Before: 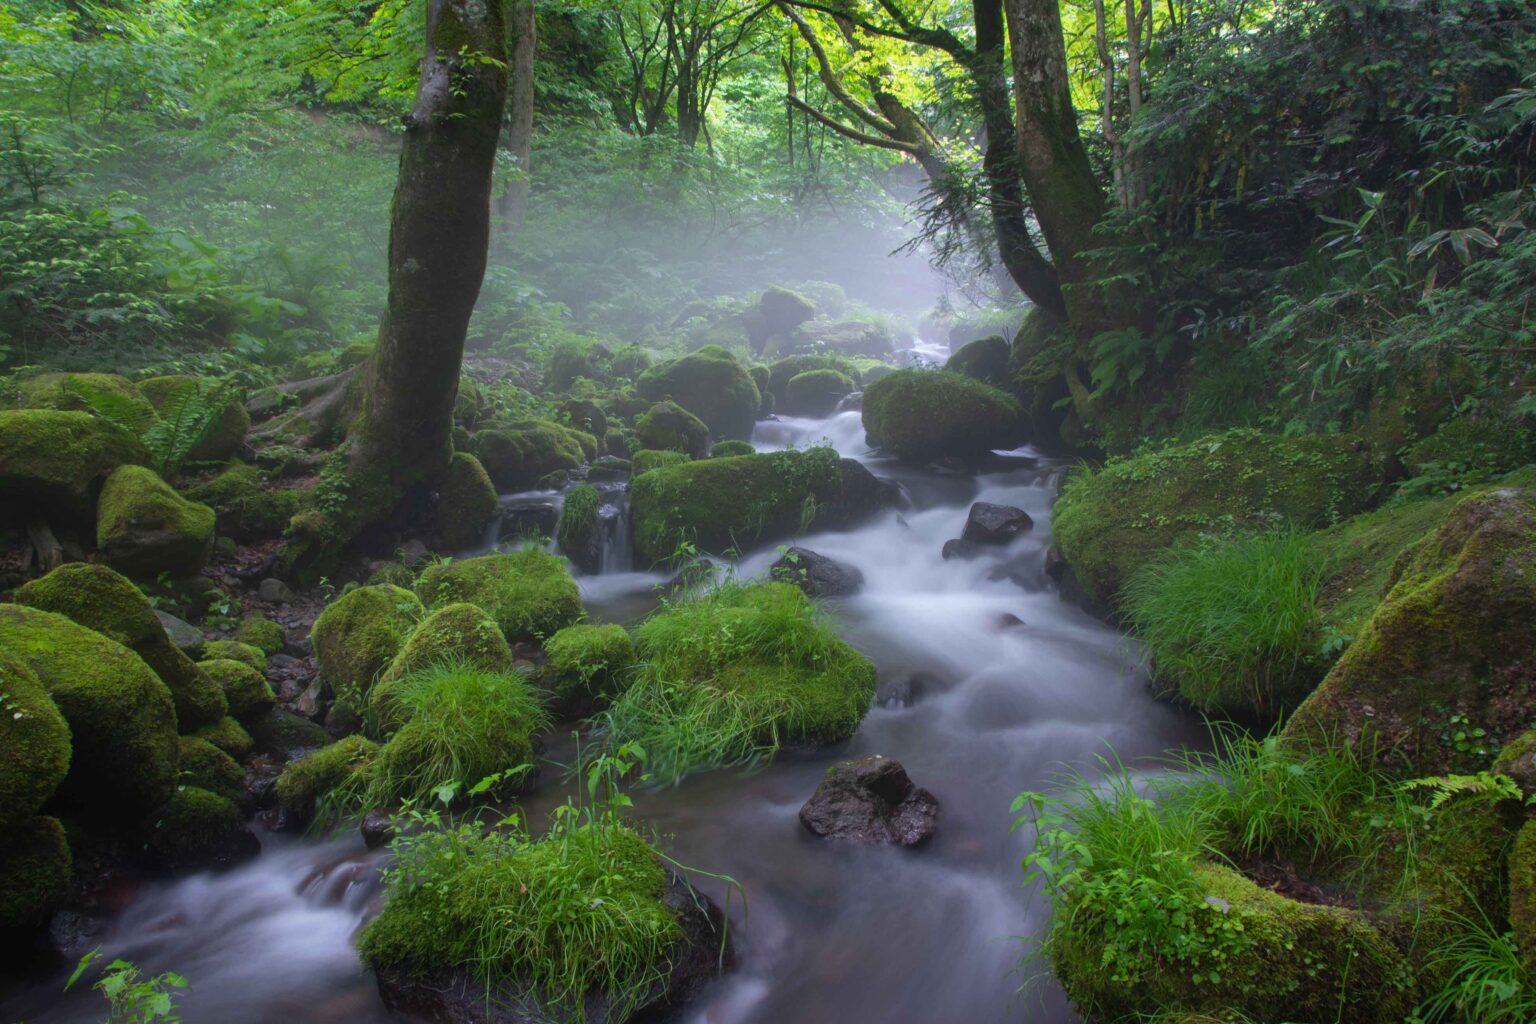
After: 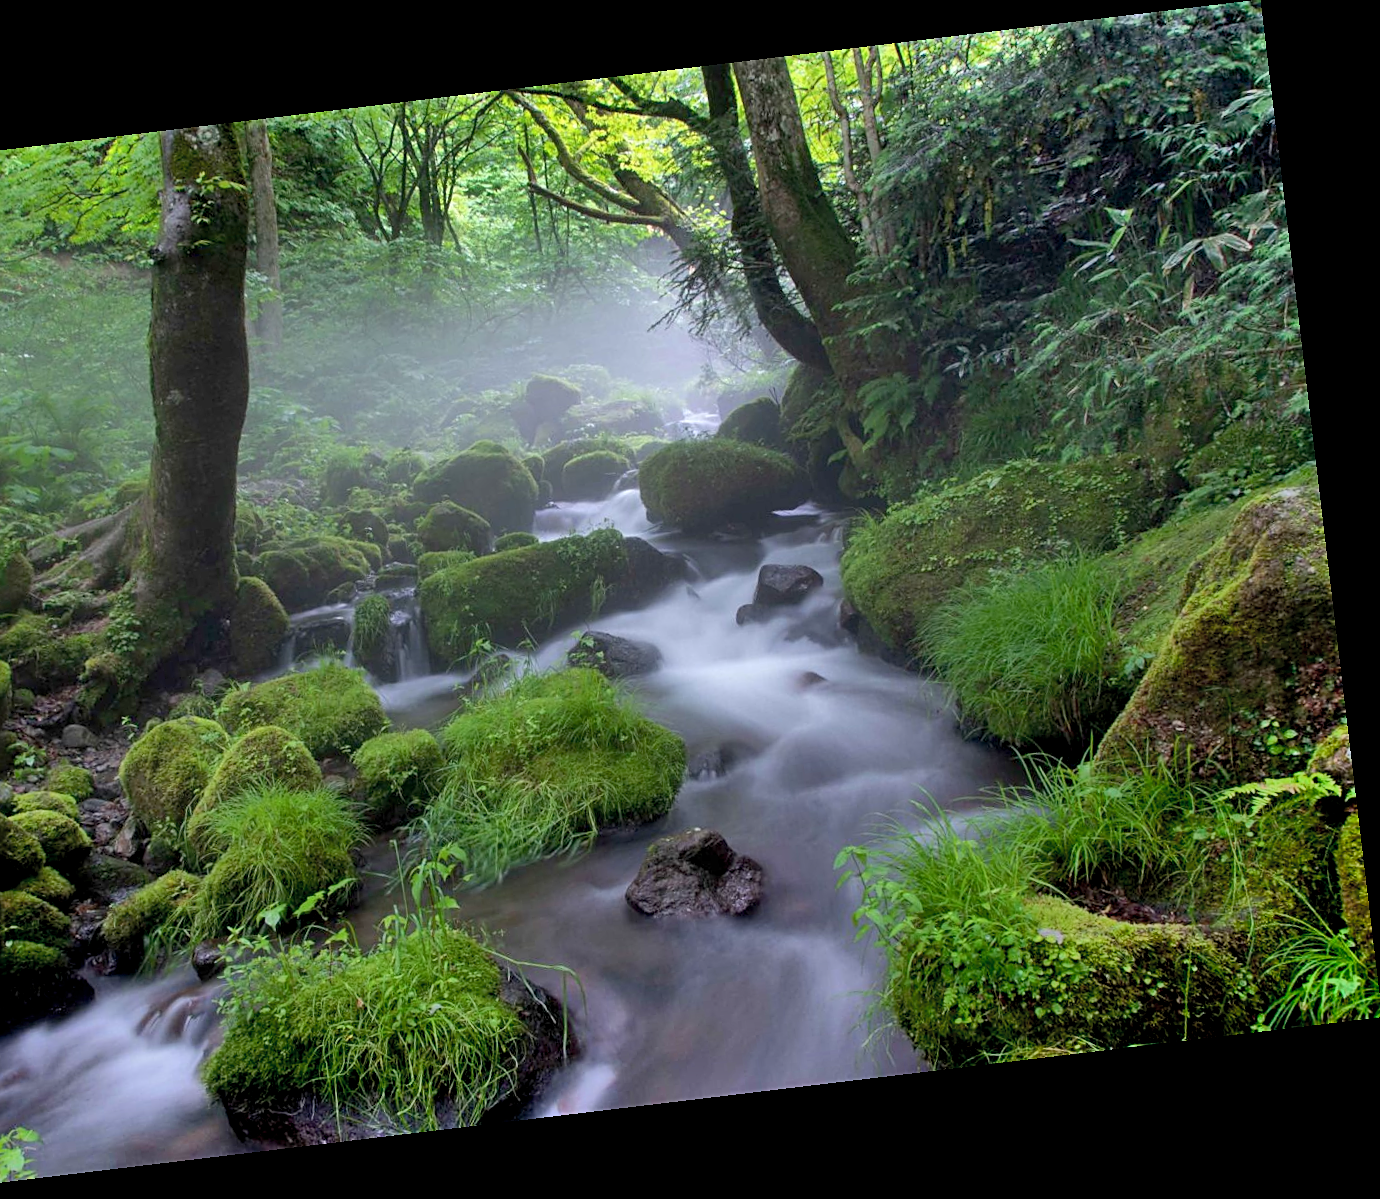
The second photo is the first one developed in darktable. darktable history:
exposure: black level correction 0.01, exposure 0.014 EV, compensate highlight preservation false
rotate and perspective: rotation -6.83°, automatic cropping off
shadows and highlights: low approximation 0.01, soften with gaussian
contrast brightness saturation: contrast 0.05, brightness 0.06, saturation 0.01
crop: left 16.145%
color balance rgb: linear chroma grading › global chroma 1.5%, linear chroma grading › mid-tones -1%, perceptual saturation grading › global saturation -3%, perceptual saturation grading › shadows -2%
sharpen: on, module defaults
